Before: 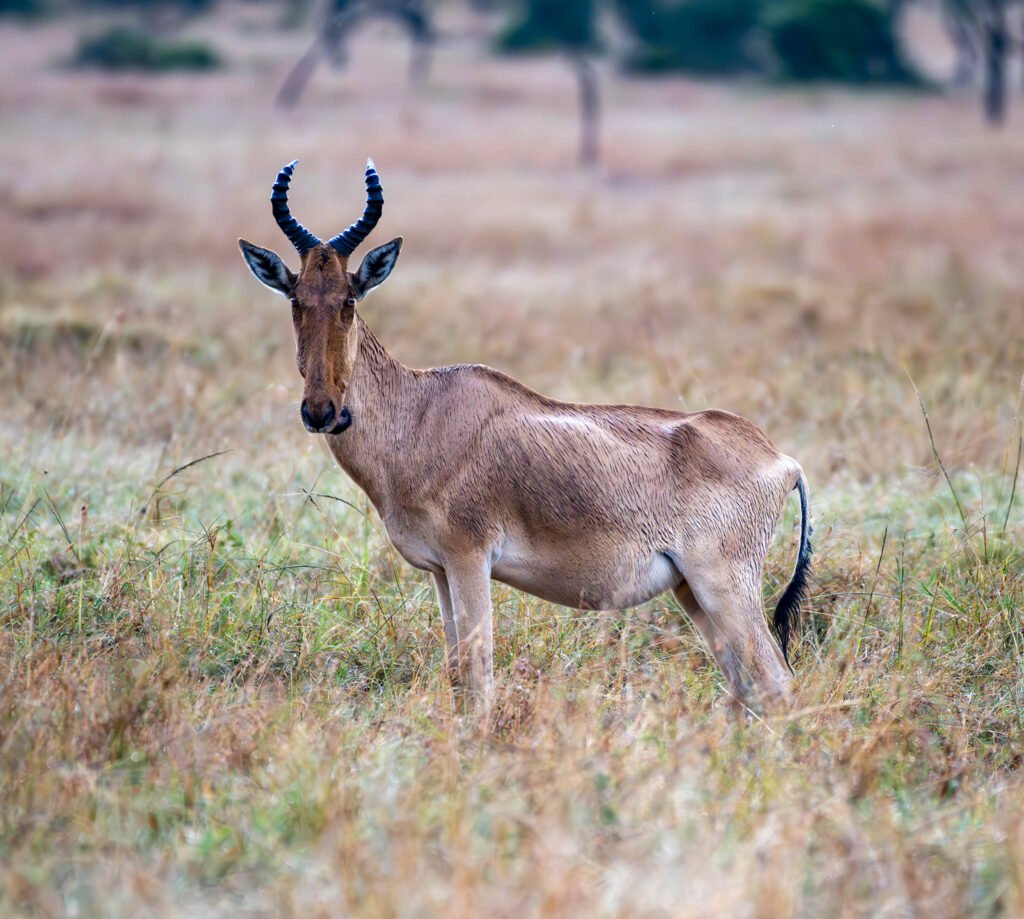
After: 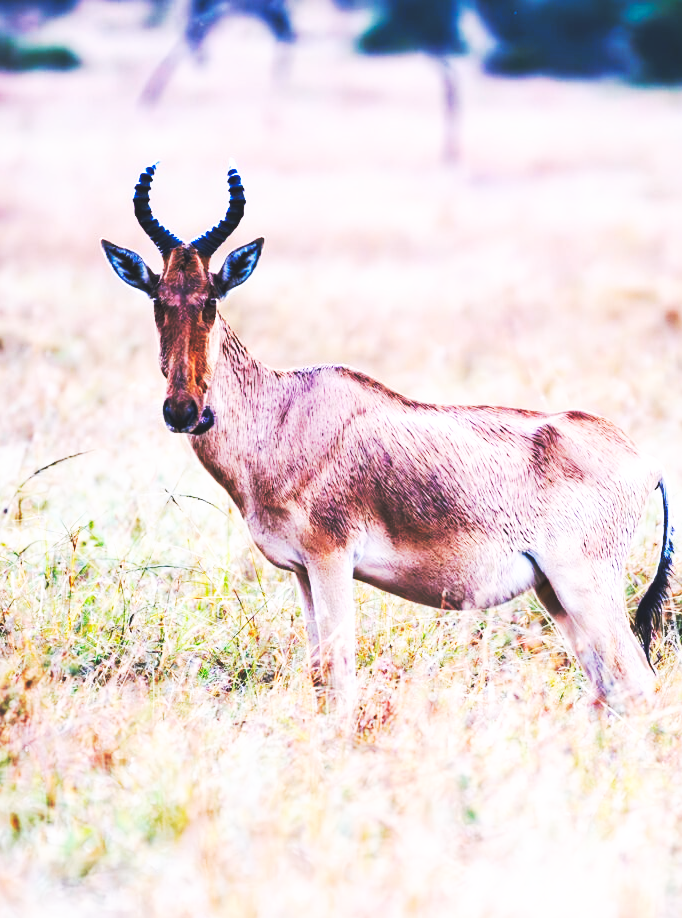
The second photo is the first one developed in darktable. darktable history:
white balance: red 1.05, blue 1.072
crop and rotate: left 13.537%, right 19.796%
base curve: curves: ch0 [(0, 0.015) (0.085, 0.116) (0.134, 0.298) (0.19, 0.545) (0.296, 0.764) (0.599, 0.982) (1, 1)], preserve colors none
